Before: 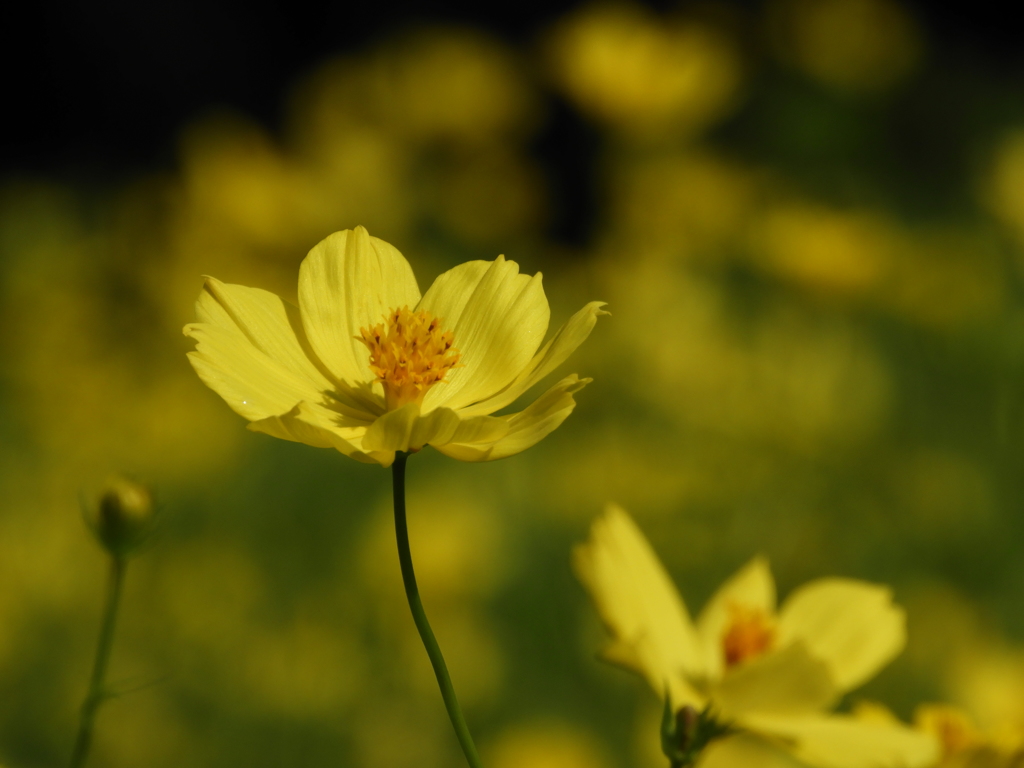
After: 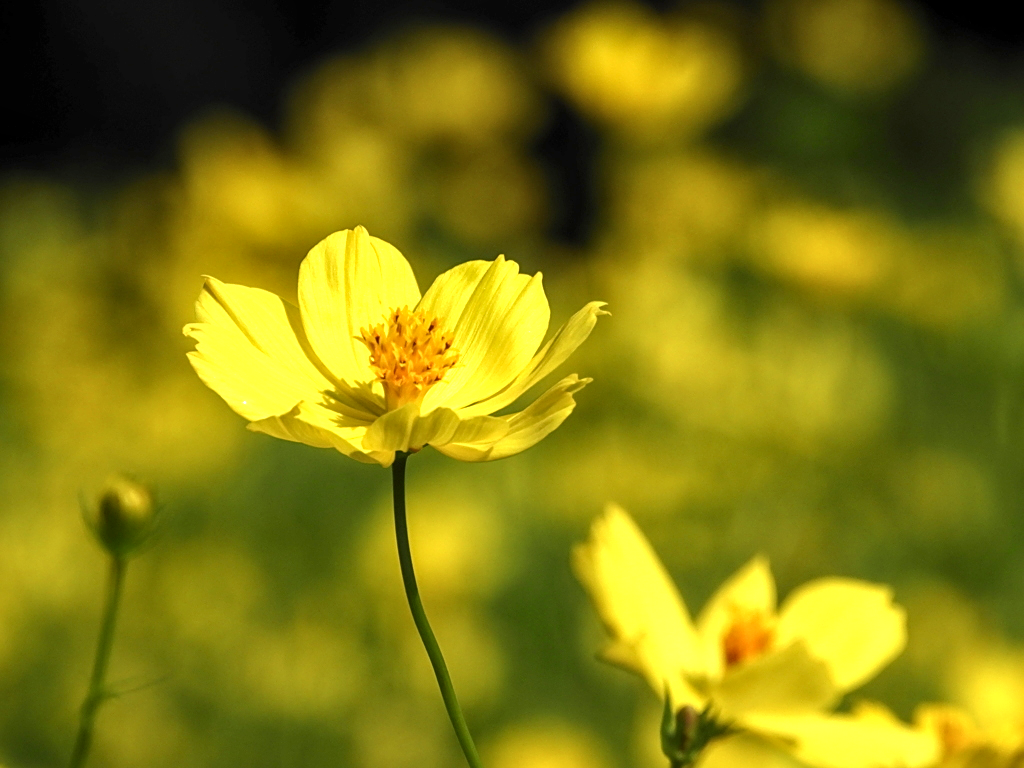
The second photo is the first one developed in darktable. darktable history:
sharpen: on, module defaults
exposure: black level correction 0, exposure 1.097 EV, compensate highlight preservation false
local contrast: on, module defaults
